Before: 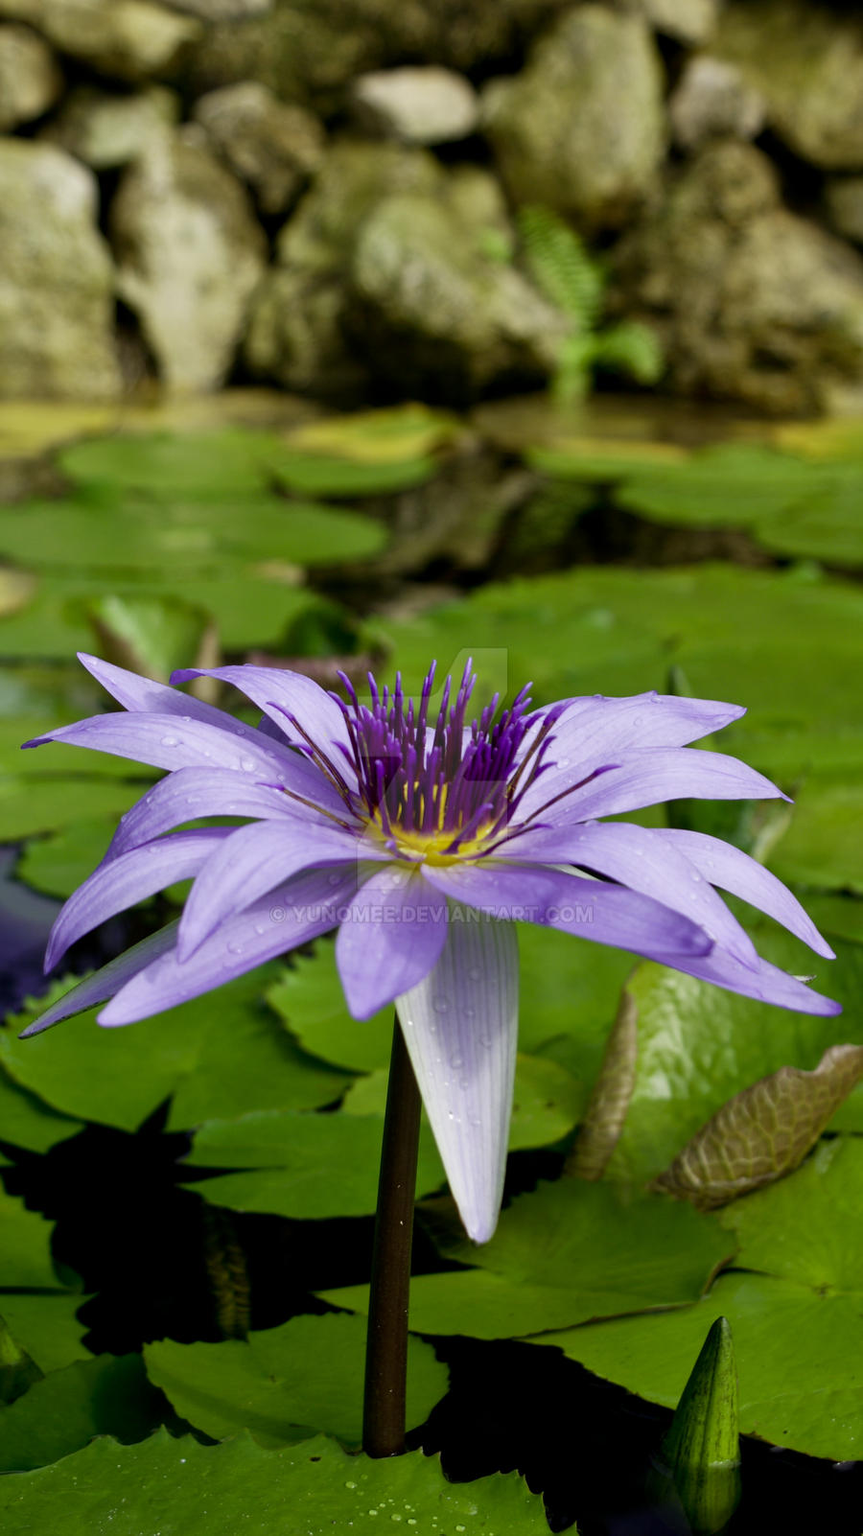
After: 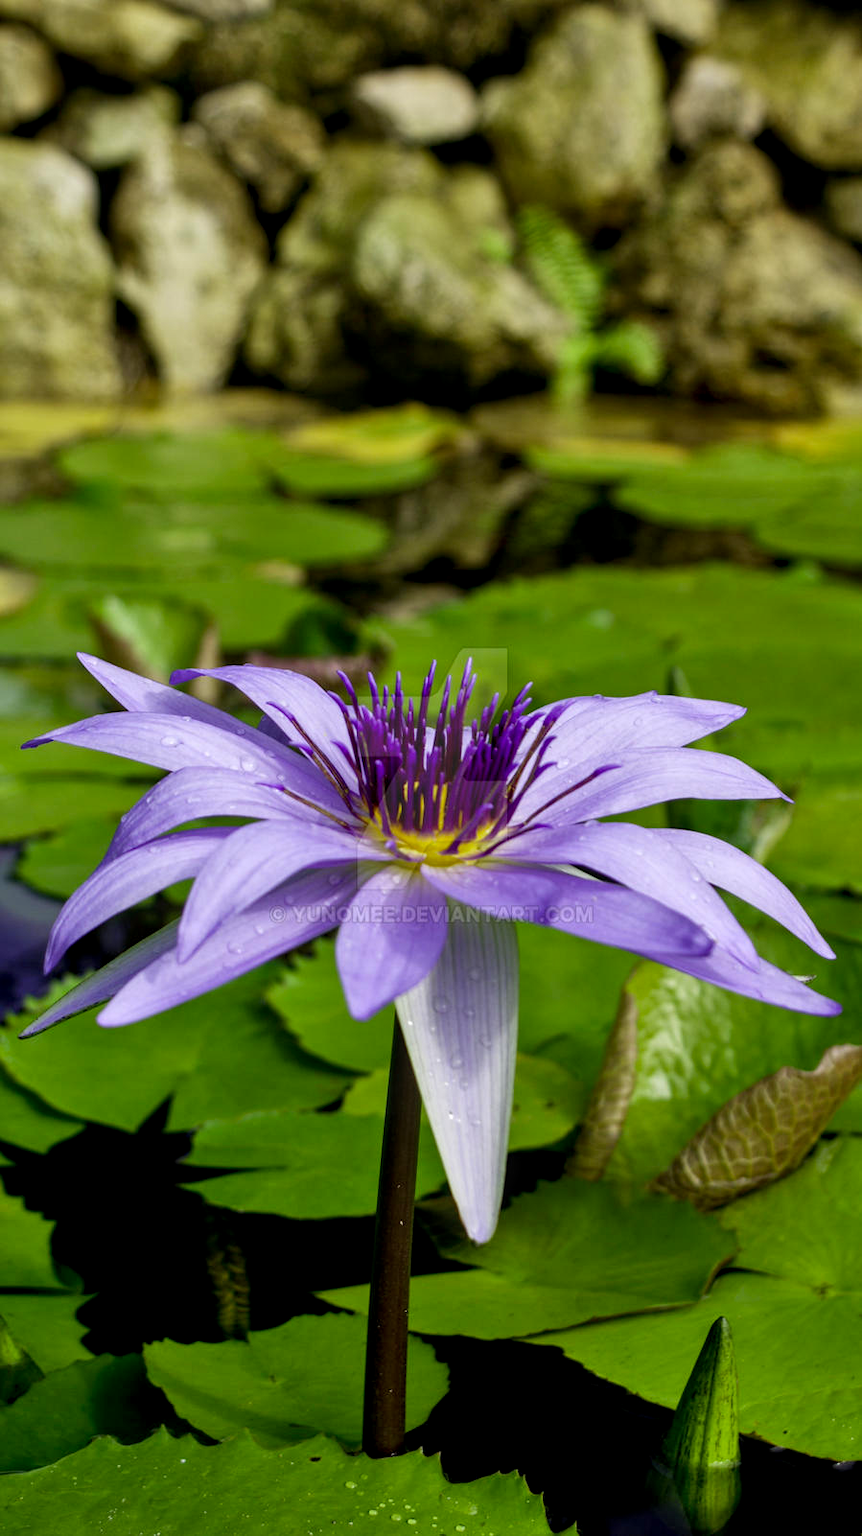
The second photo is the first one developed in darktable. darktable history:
shadows and highlights: radius 108.52, shadows 44.07, highlights -67.8, low approximation 0.01, soften with gaussian
local contrast: on, module defaults
contrast brightness saturation: contrast 0.04, saturation 0.16
